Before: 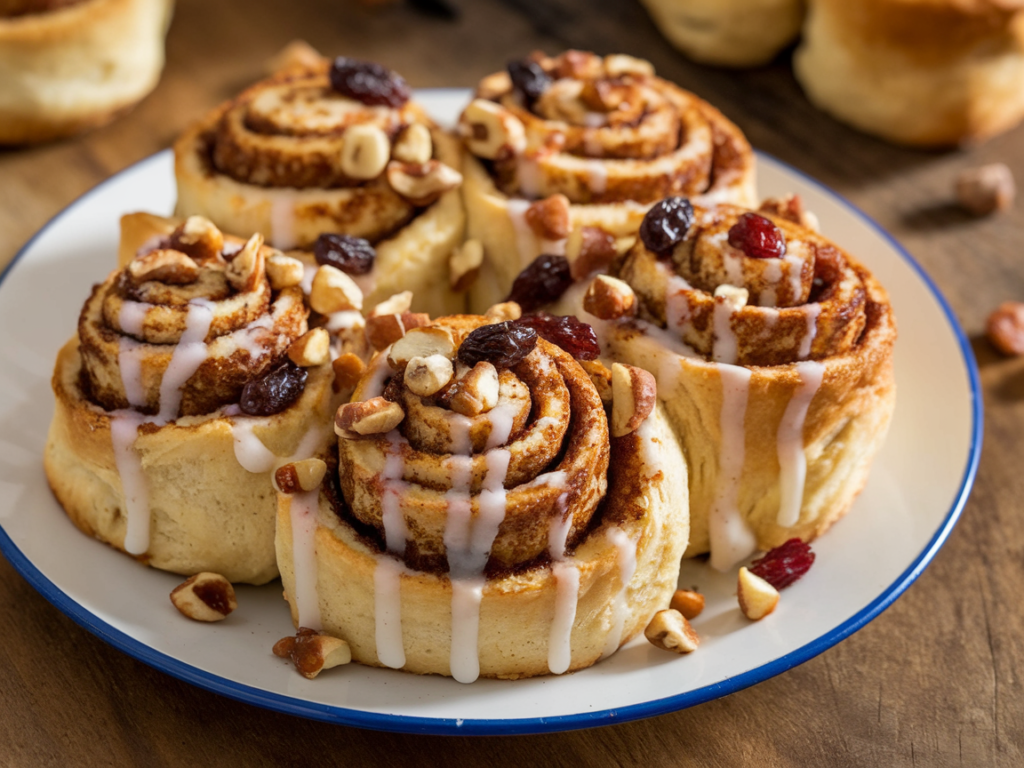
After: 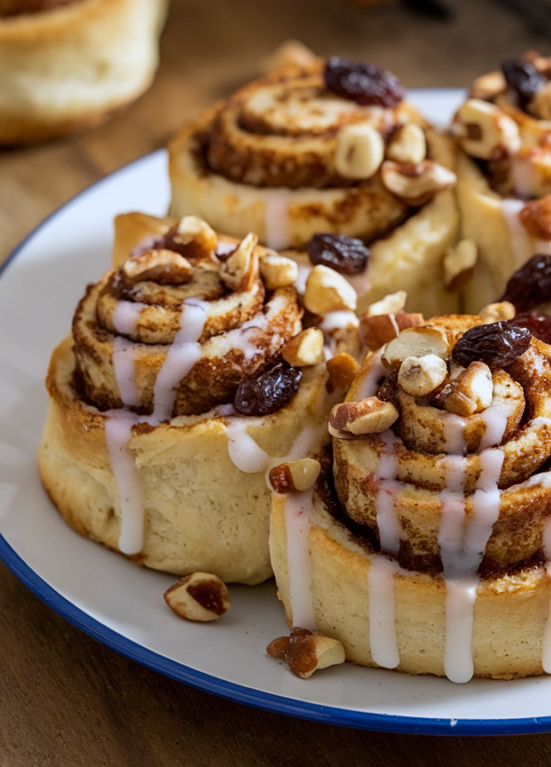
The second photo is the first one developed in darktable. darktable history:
sharpen: amount 0.2
crop: left 0.587%, right 45.588%, bottom 0.086%
white balance: red 0.954, blue 1.079
